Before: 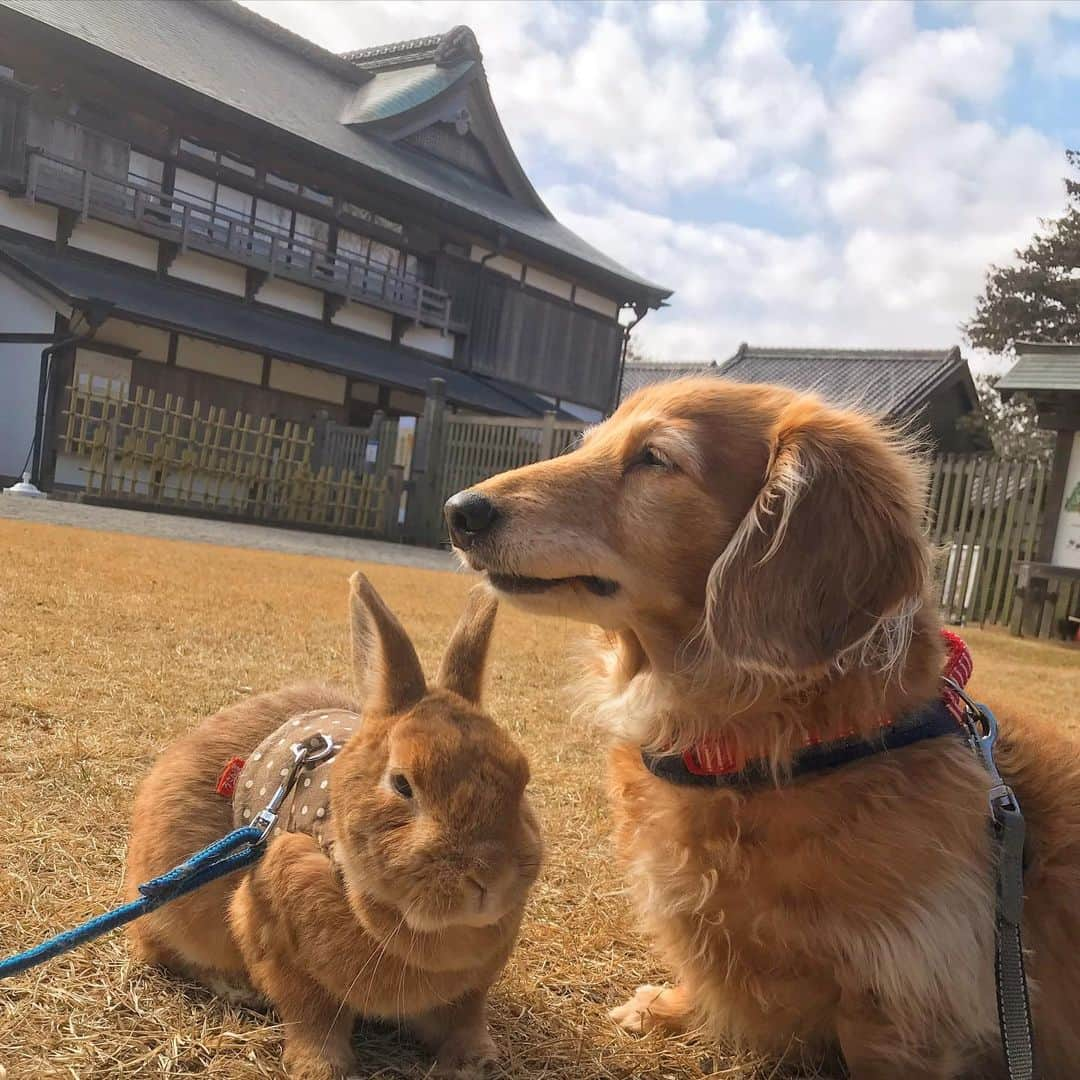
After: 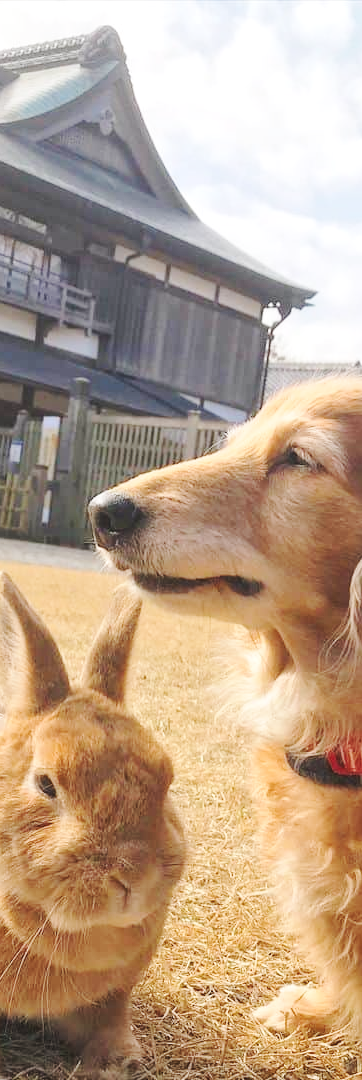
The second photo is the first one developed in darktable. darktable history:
base curve: curves: ch0 [(0, 0.007) (0.028, 0.063) (0.121, 0.311) (0.46, 0.743) (0.859, 0.957) (1, 1)], preserve colors none
crop: left 32.98%, right 33.432%
levels: levels [0.026, 0.507, 0.987]
